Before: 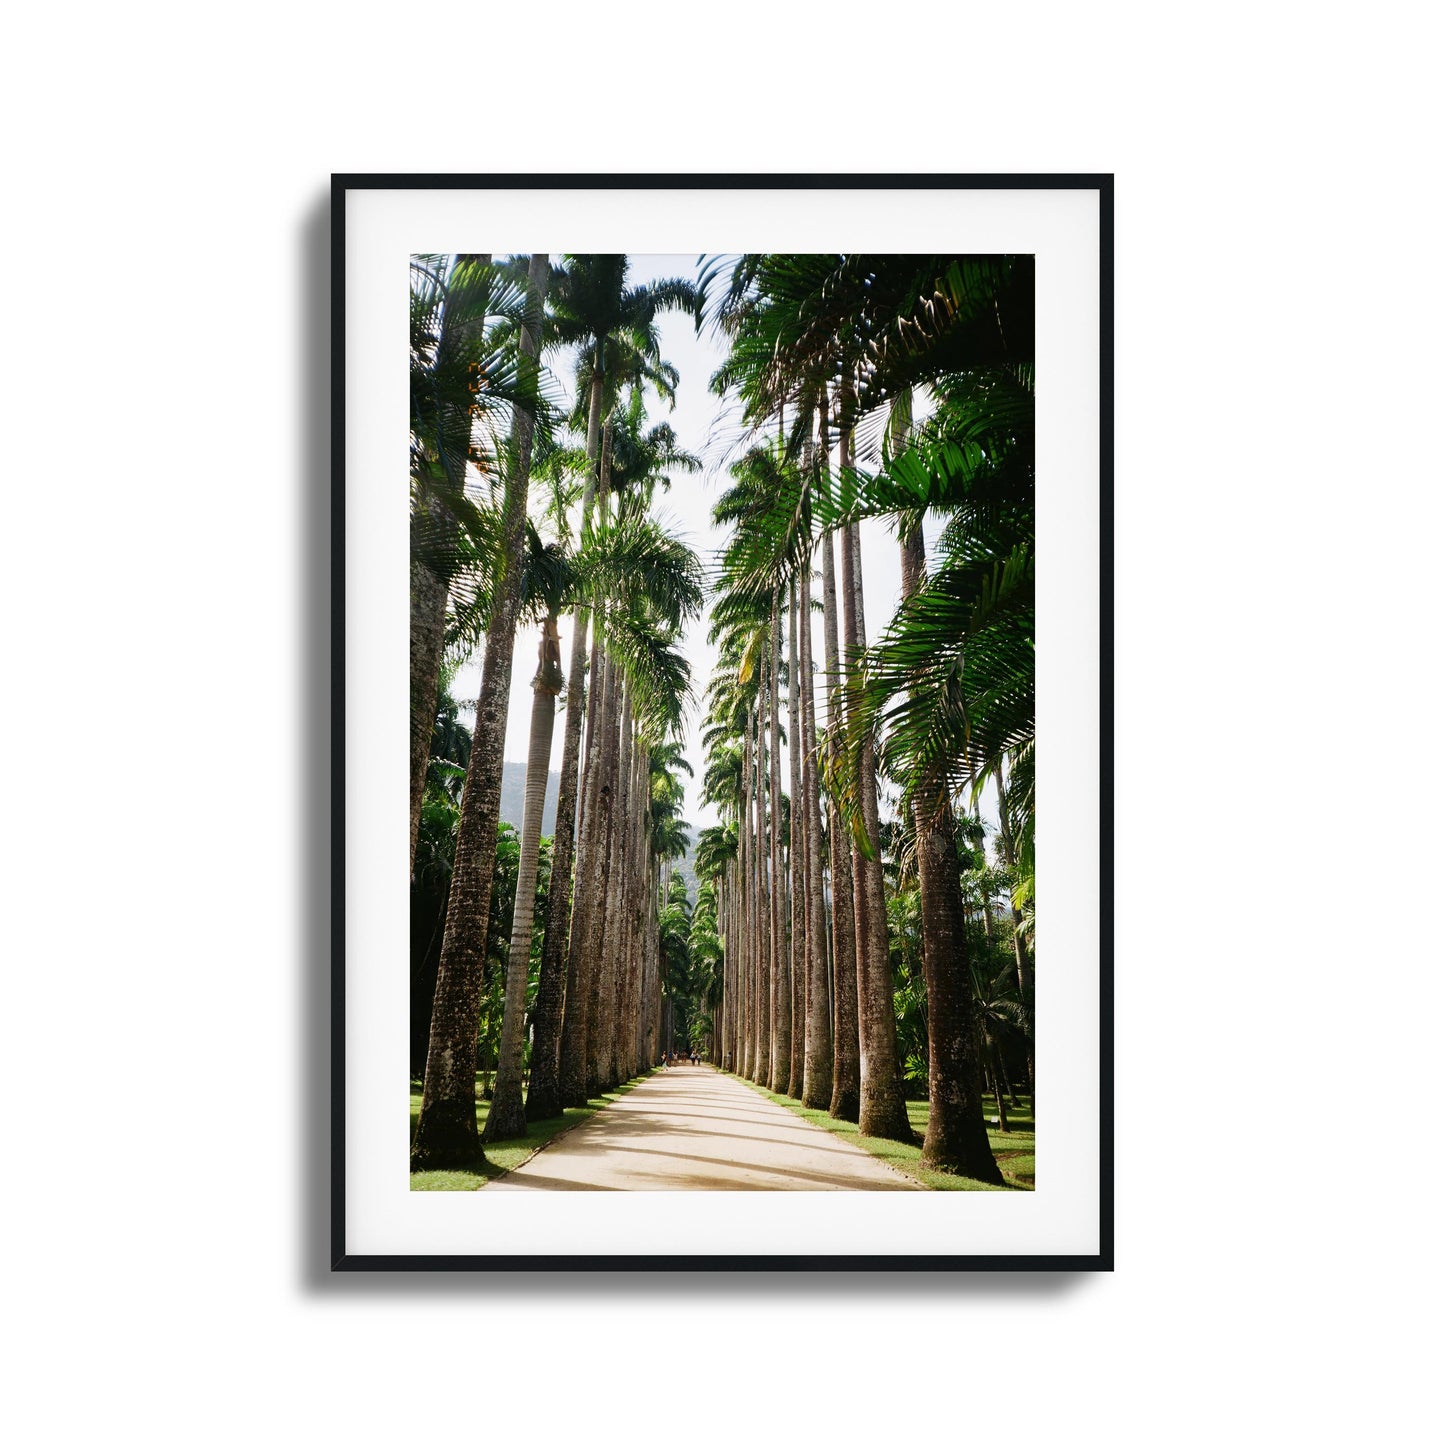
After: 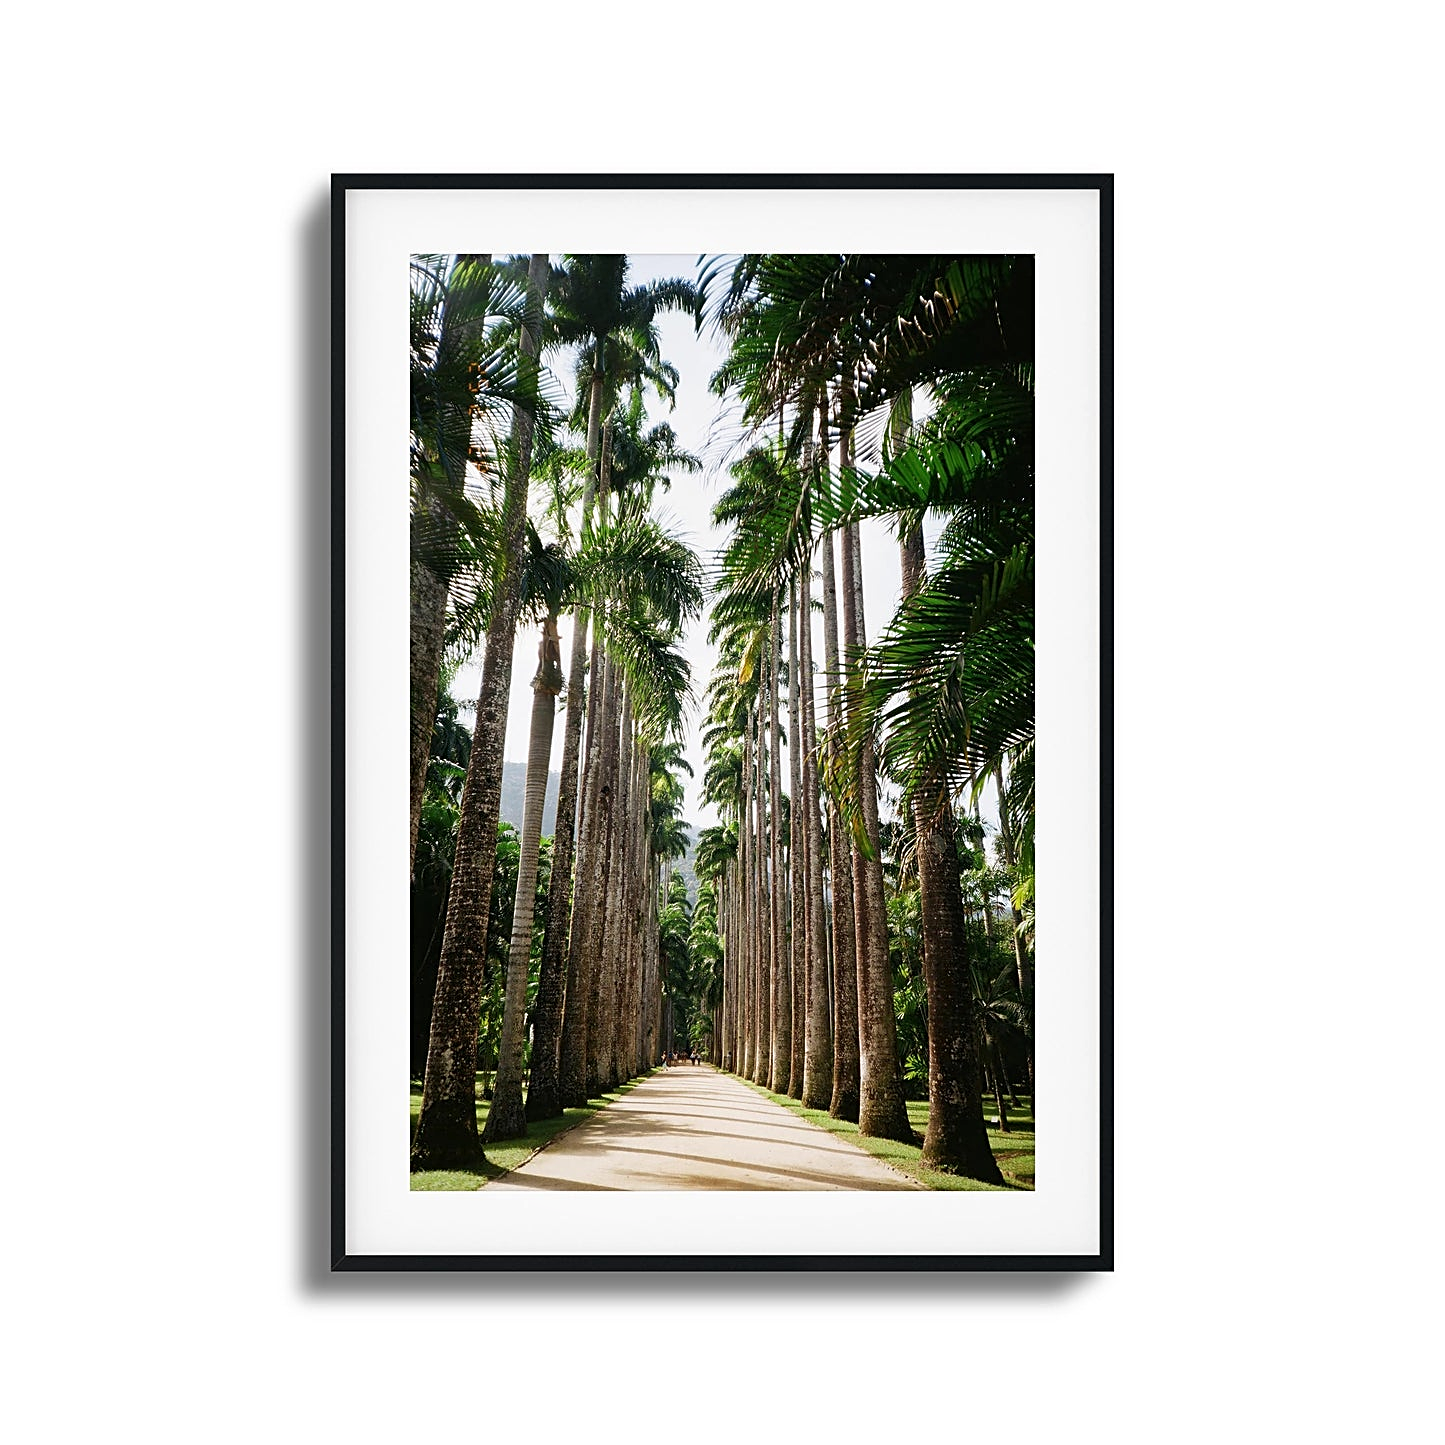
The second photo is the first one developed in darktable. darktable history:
sharpen: on, module defaults
local contrast: mode bilateral grid, contrast 10, coarseness 25, detail 115%, midtone range 0.2
